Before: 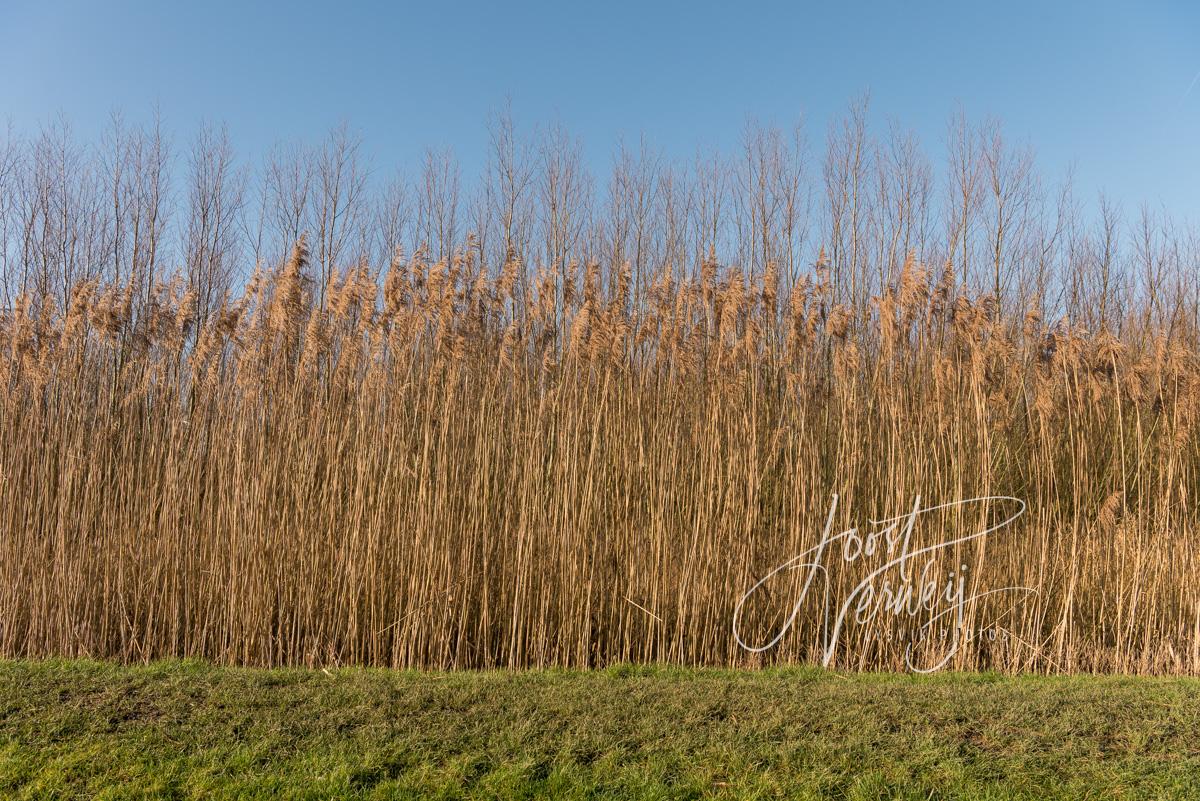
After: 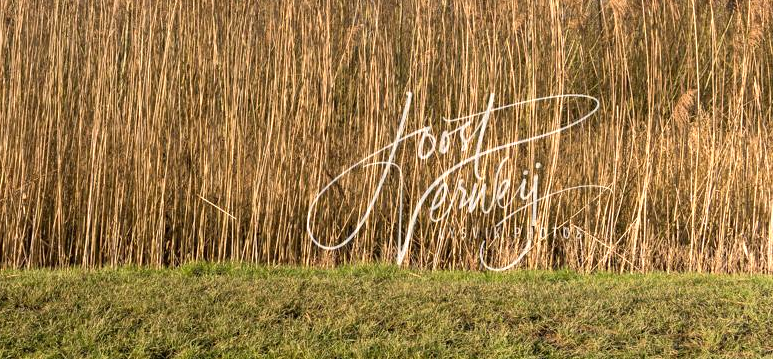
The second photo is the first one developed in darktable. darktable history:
exposure: exposure 0.485 EV, compensate highlight preservation false
crop and rotate: left 35.509%, top 50.238%, bottom 4.934%
